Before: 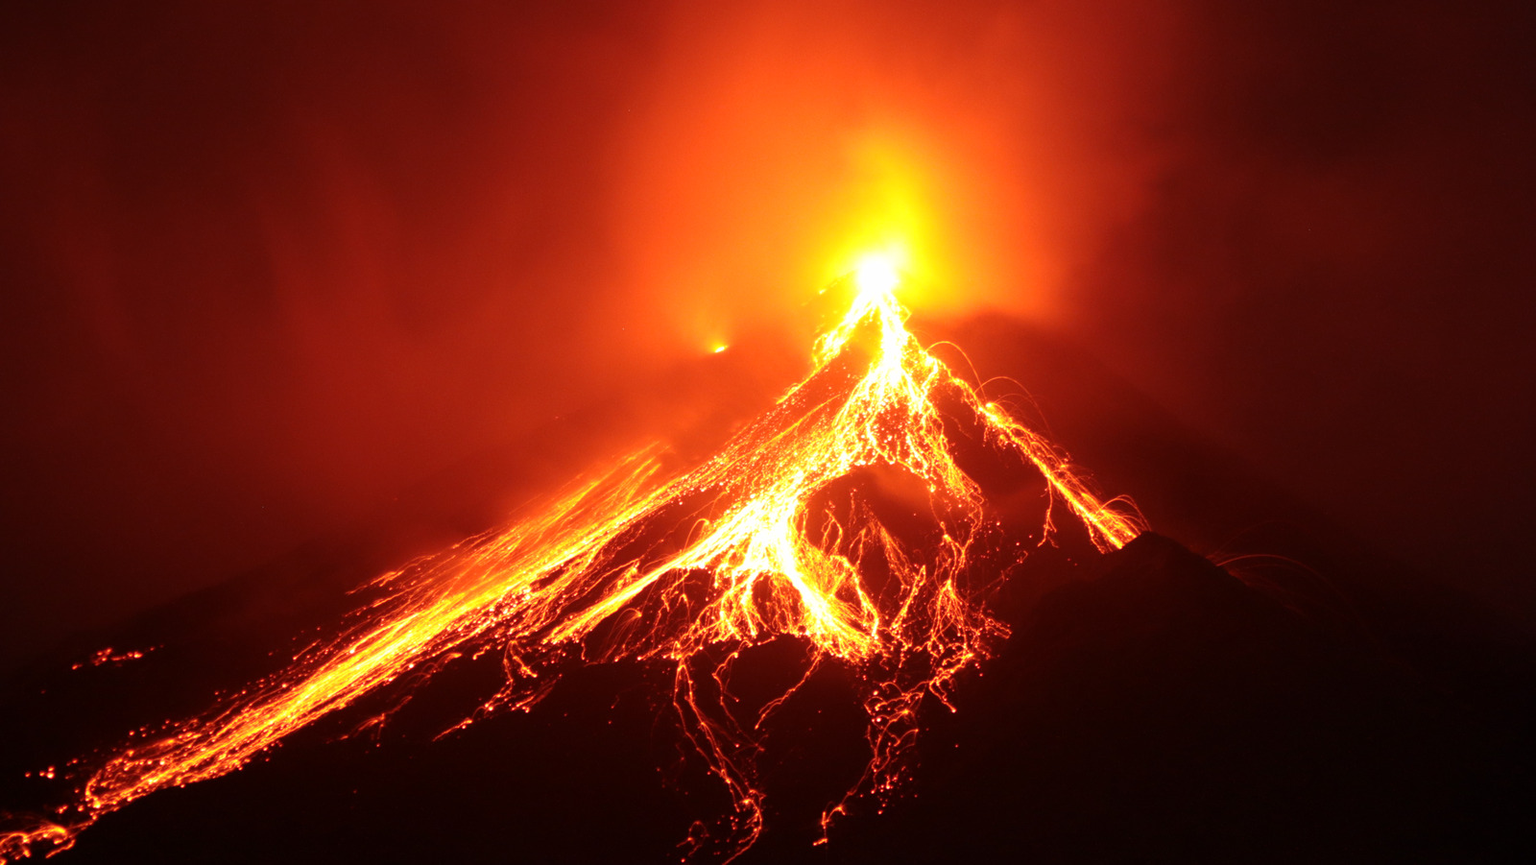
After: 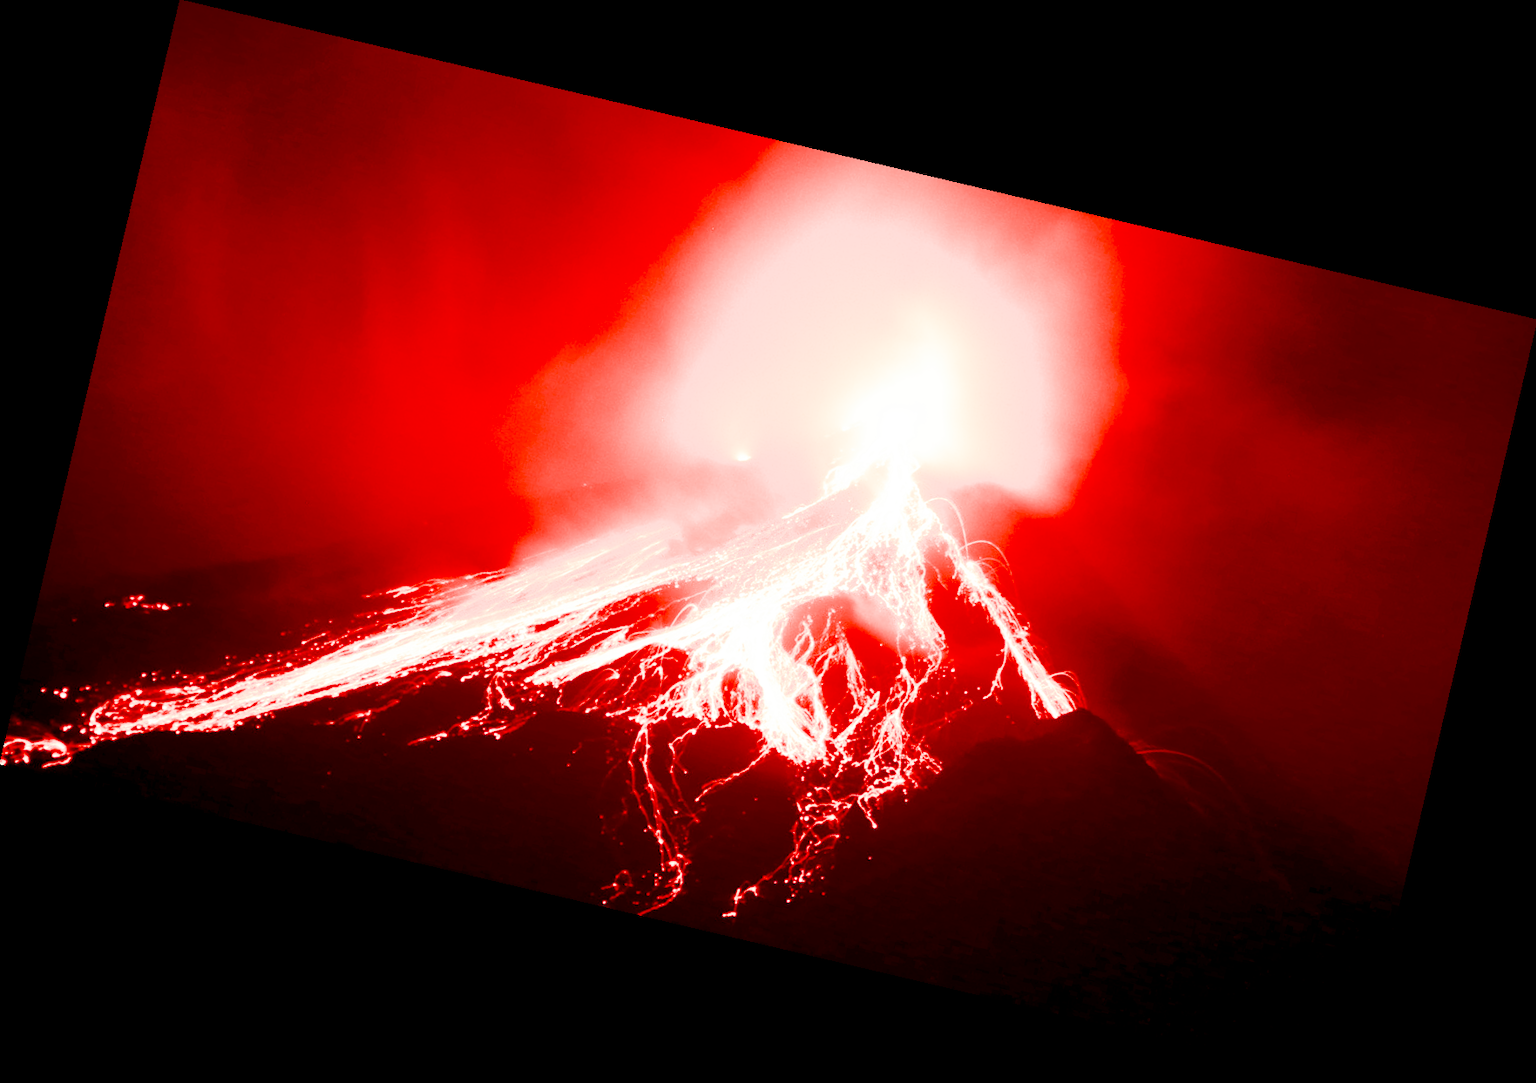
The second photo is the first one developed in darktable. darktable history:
rotate and perspective: rotation 13.27°, automatic cropping off
filmic rgb: black relative exposure -7.75 EV, white relative exposure 4.4 EV, threshold 3 EV, hardness 3.76, latitude 38.11%, contrast 0.966, highlights saturation mix 10%, shadows ↔ highlights balance 4.59%, color science v4 (2020), enable highlight reconstruction true
exposure: black level correction 0.016, exposure 1.774 EV, compensate highlight preservation false
